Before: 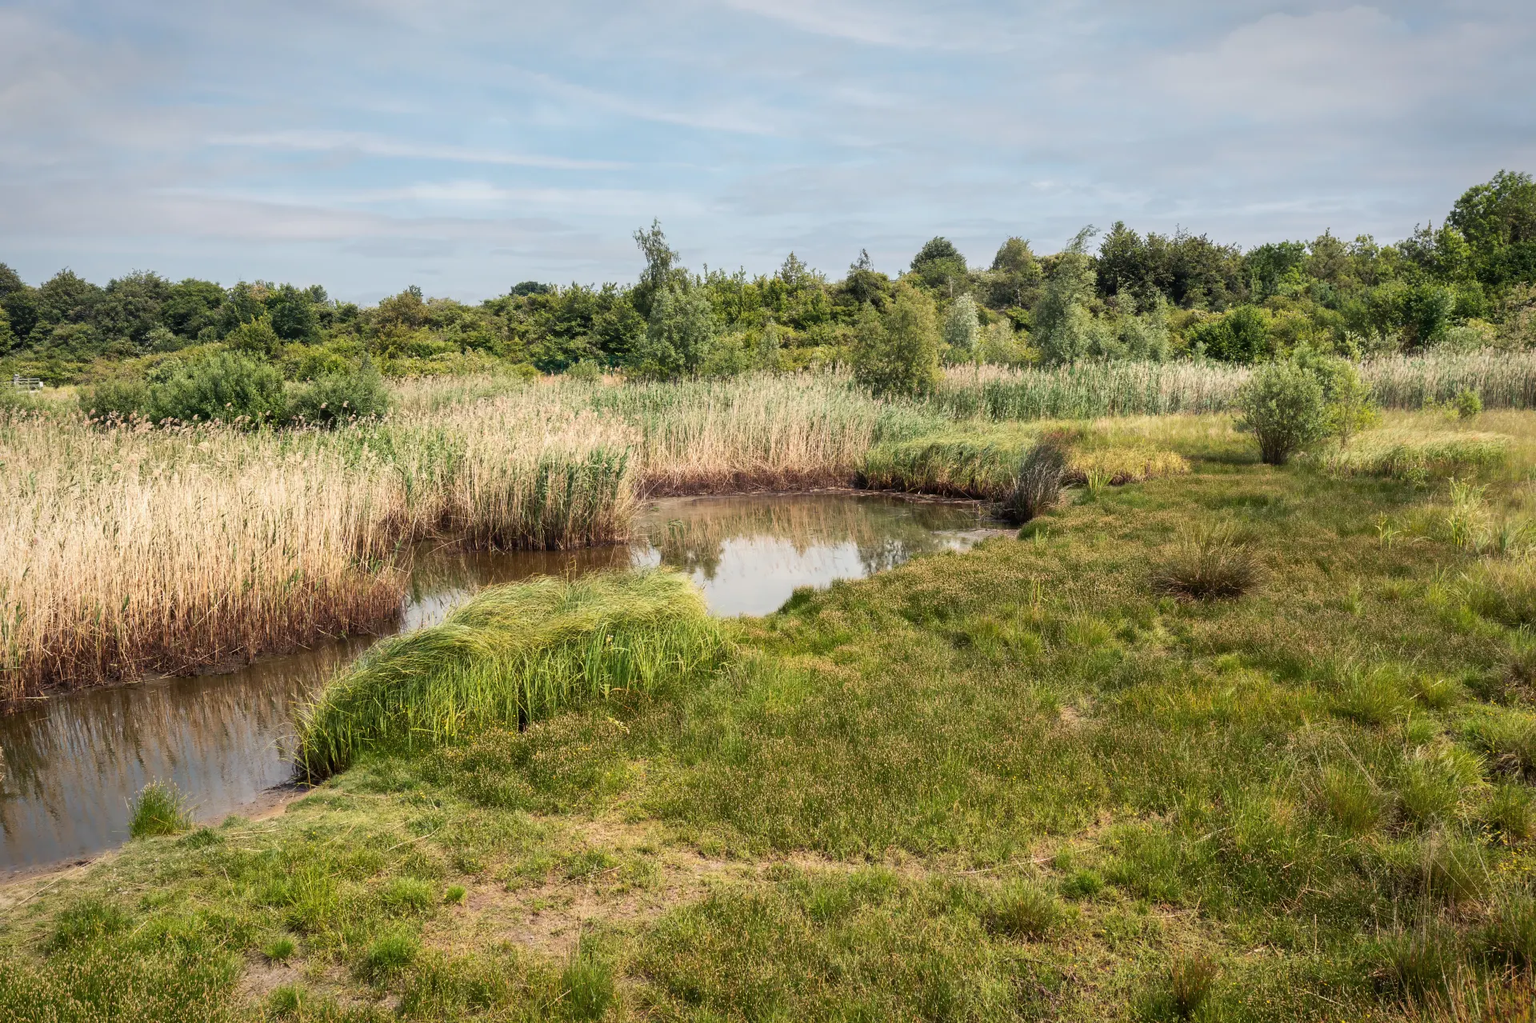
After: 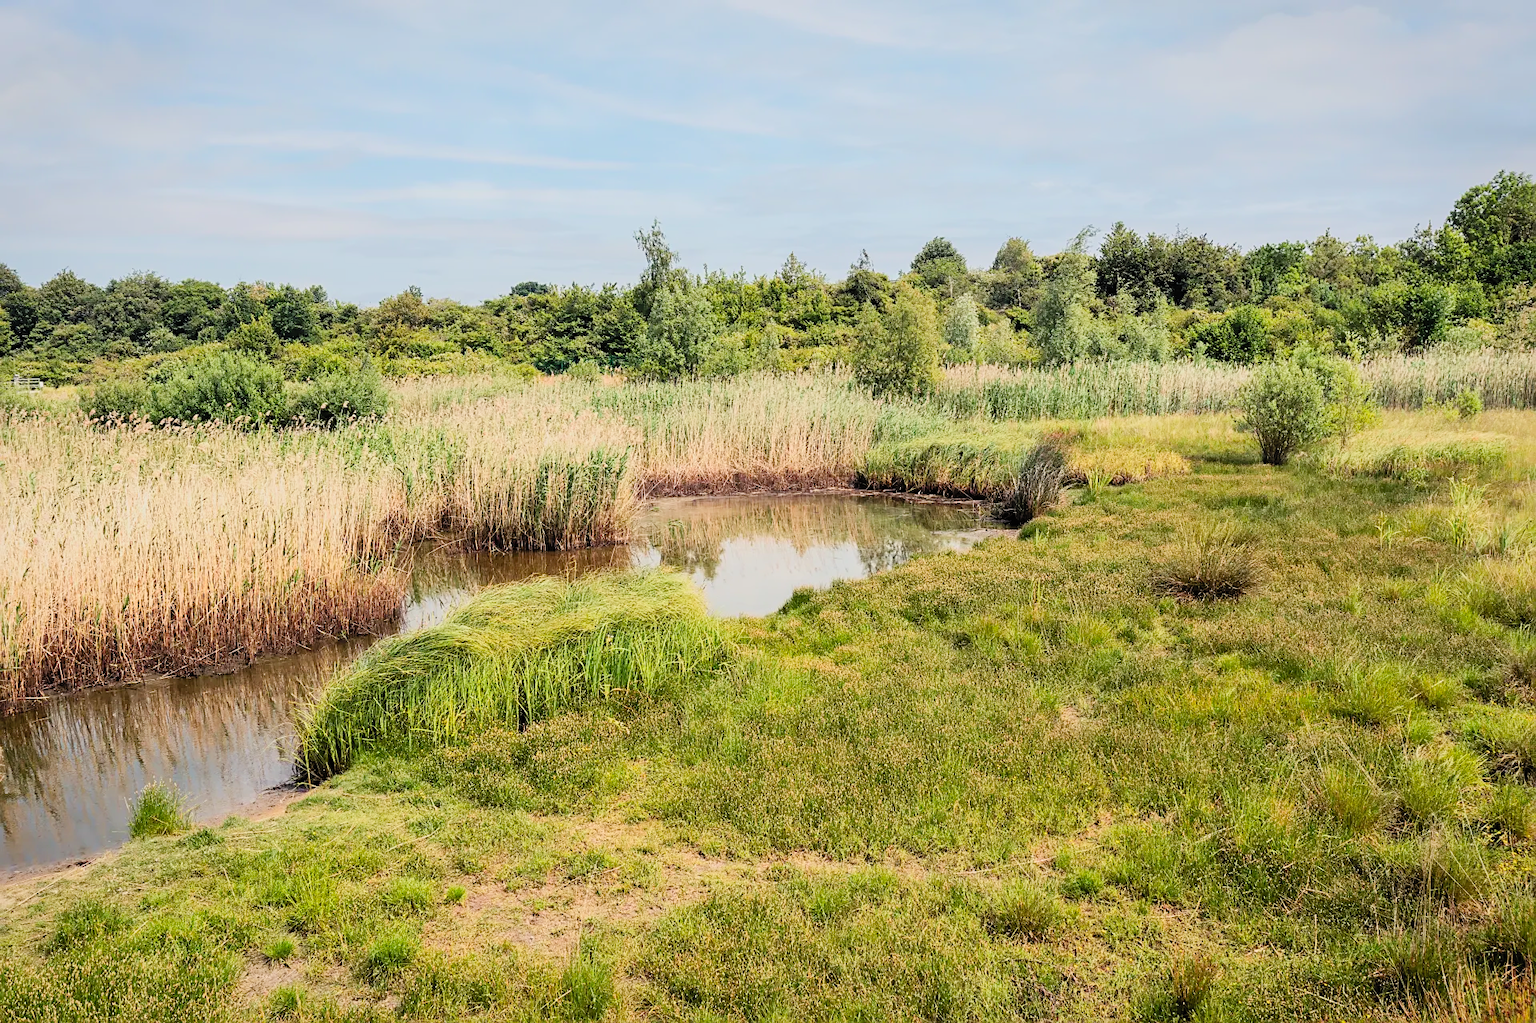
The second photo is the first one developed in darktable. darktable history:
sharpen: on, module defaults
contrast brightness saturation: contrast 0.24, brightness 0.26, saturation 0.39
filmic rgb: black relative exposure -6.59 EV, white relative exposure 4.71 EV, hardness 3.13, contrast 0.805
white balance: red 1, blue 1
